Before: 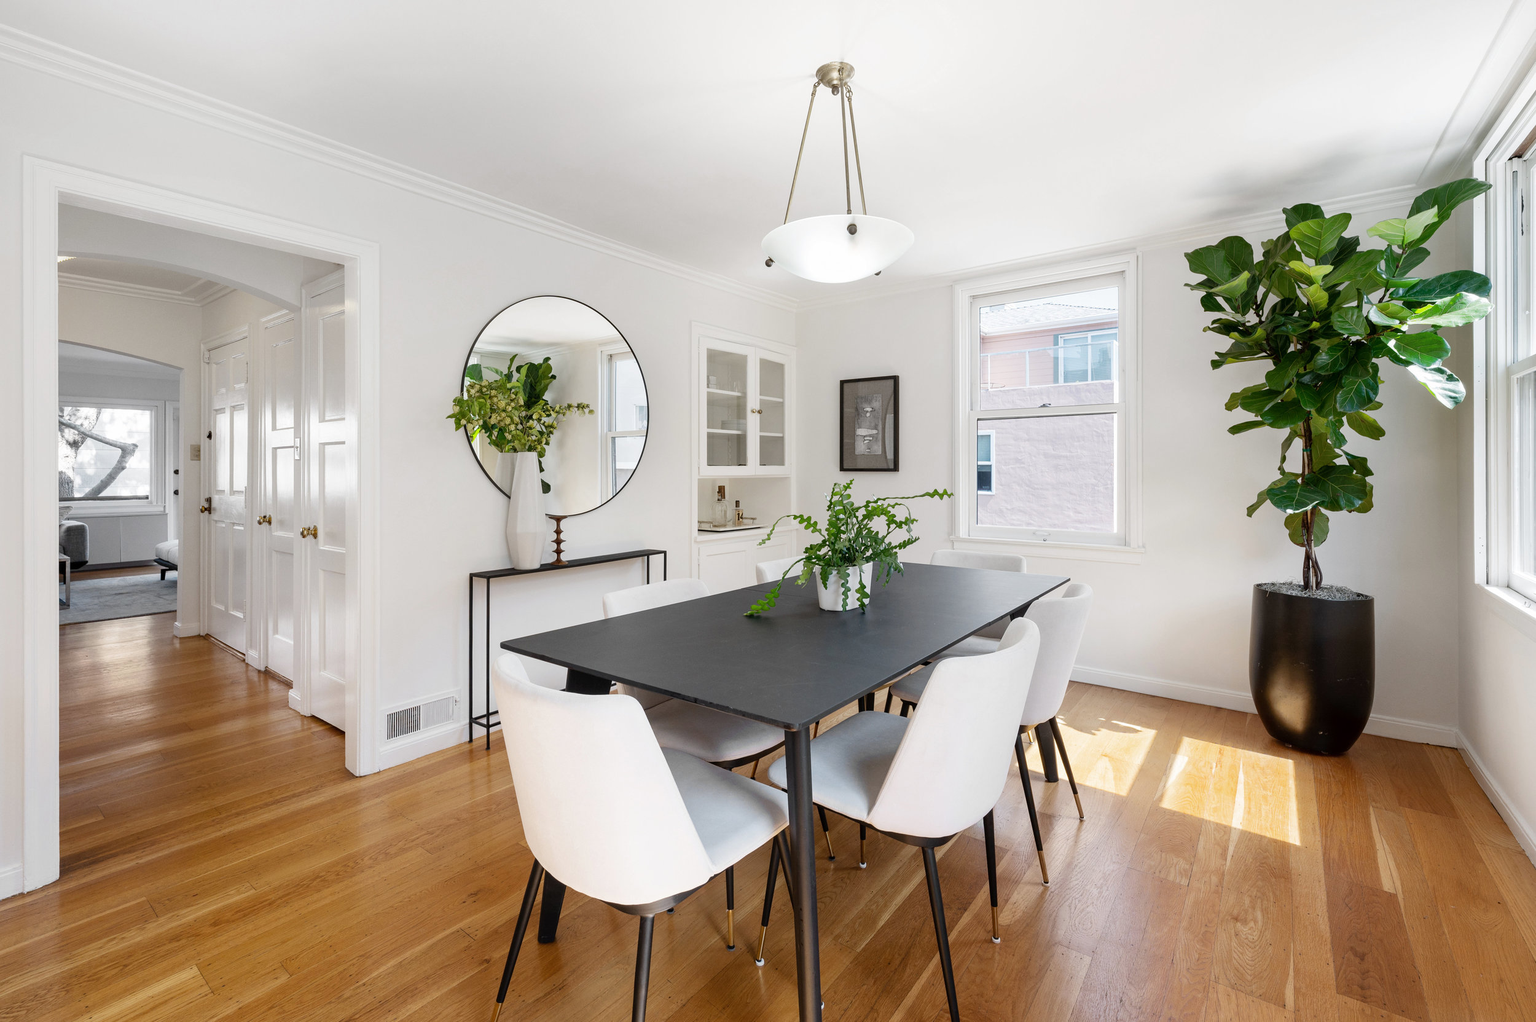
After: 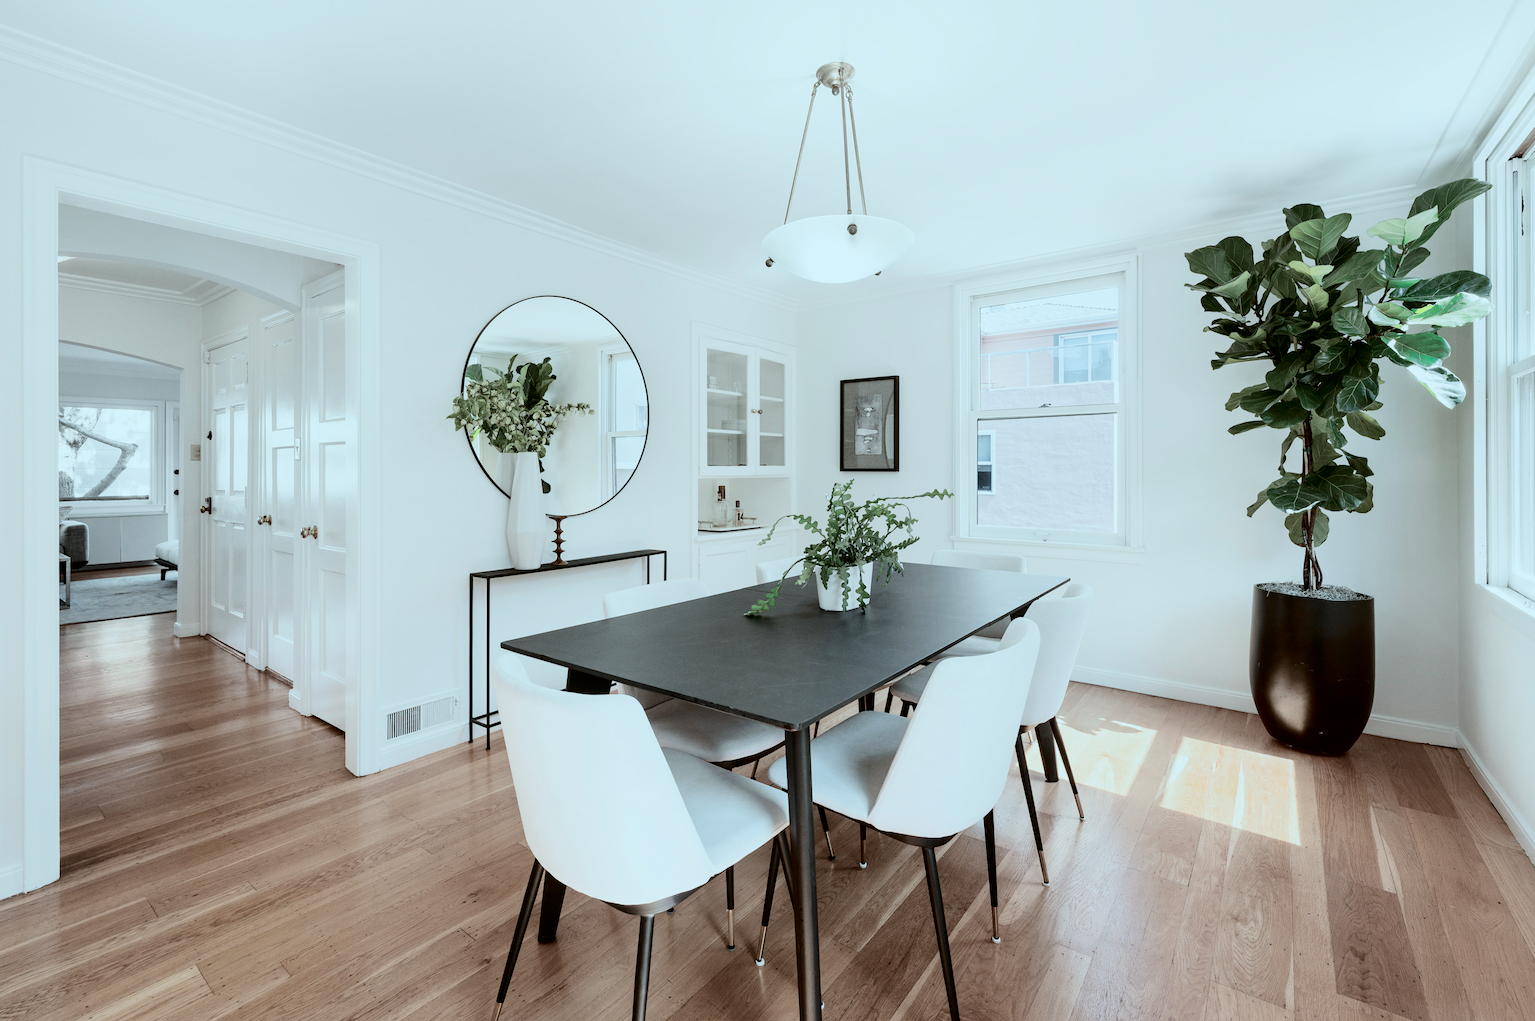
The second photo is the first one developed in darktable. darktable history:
tone curve: curves: ch0 [(0, 0) (0.049, 0.01) (0.154, 0.081) (0.491, 0.56) (0.739, 0.794) (0.992, 0.937)]; ch1 [(0, 0) (0.172, 0.123) (0.317, 0.272) (0.401, 0.422) (0.499, 0.497) (0.531, 0.54) (0.615, 0.603) (0.741, 0.783) (1, 1)]; ch2 [(0, 0) (0.411, 0.424) (0.462, 0.483) (0.544, 0.56) (0.686, 0.638) (1, 1)], color space Lab, independent channels, preserve colors none
color correction: highlights a* -12.64, highlights b* -18.1, saturation 0.7
